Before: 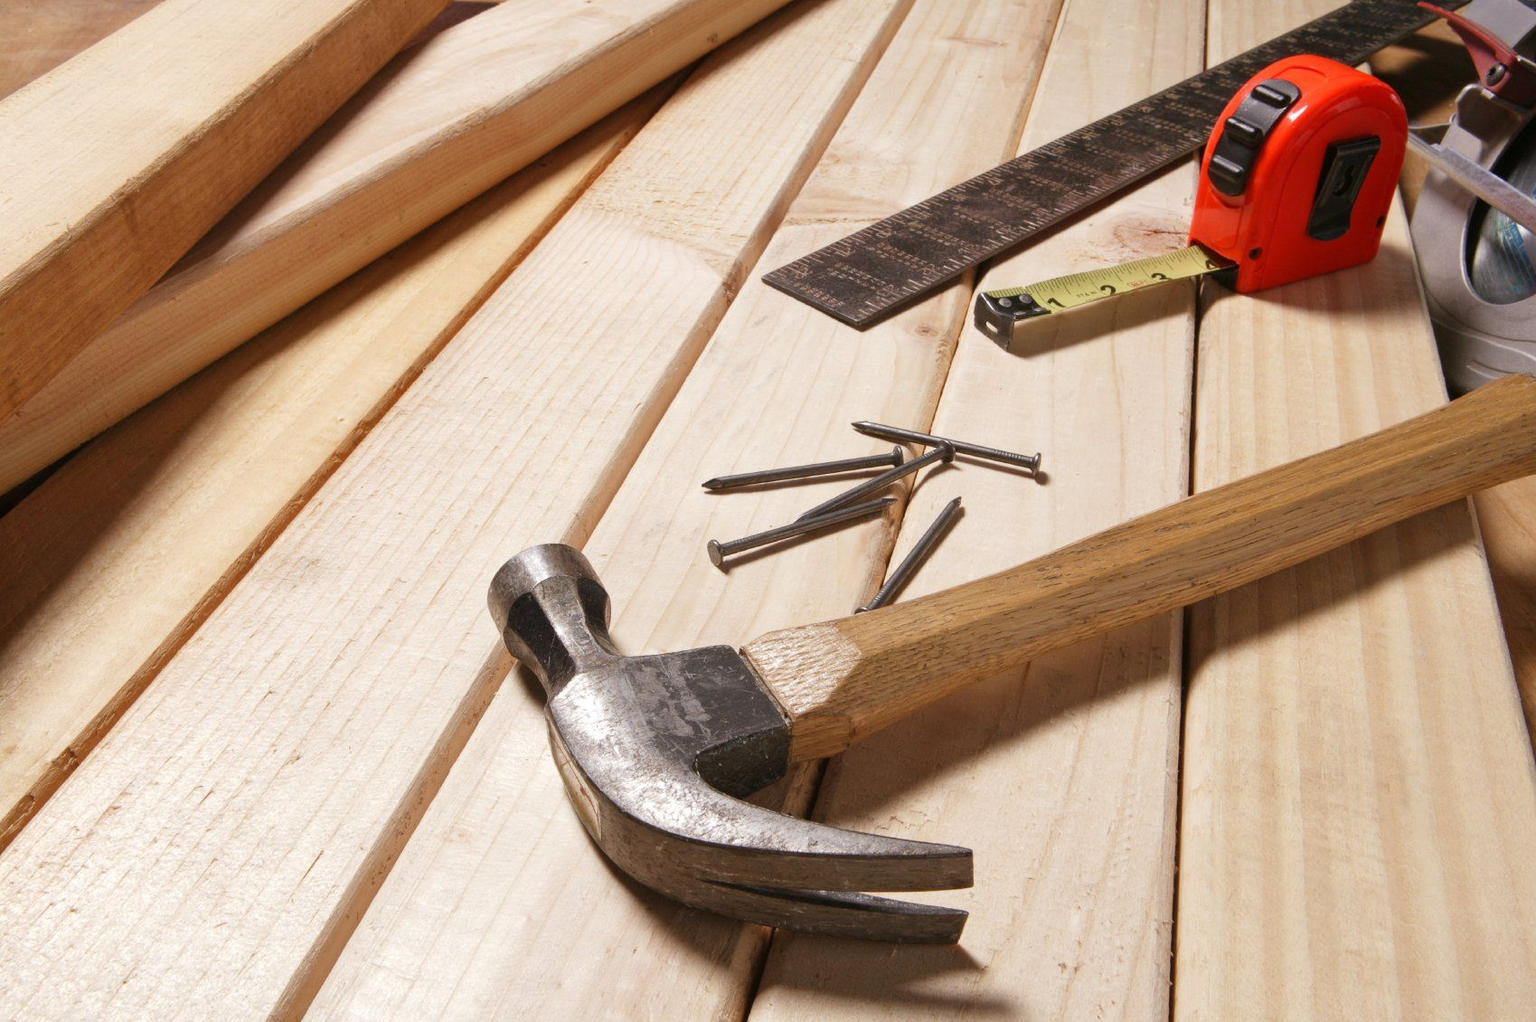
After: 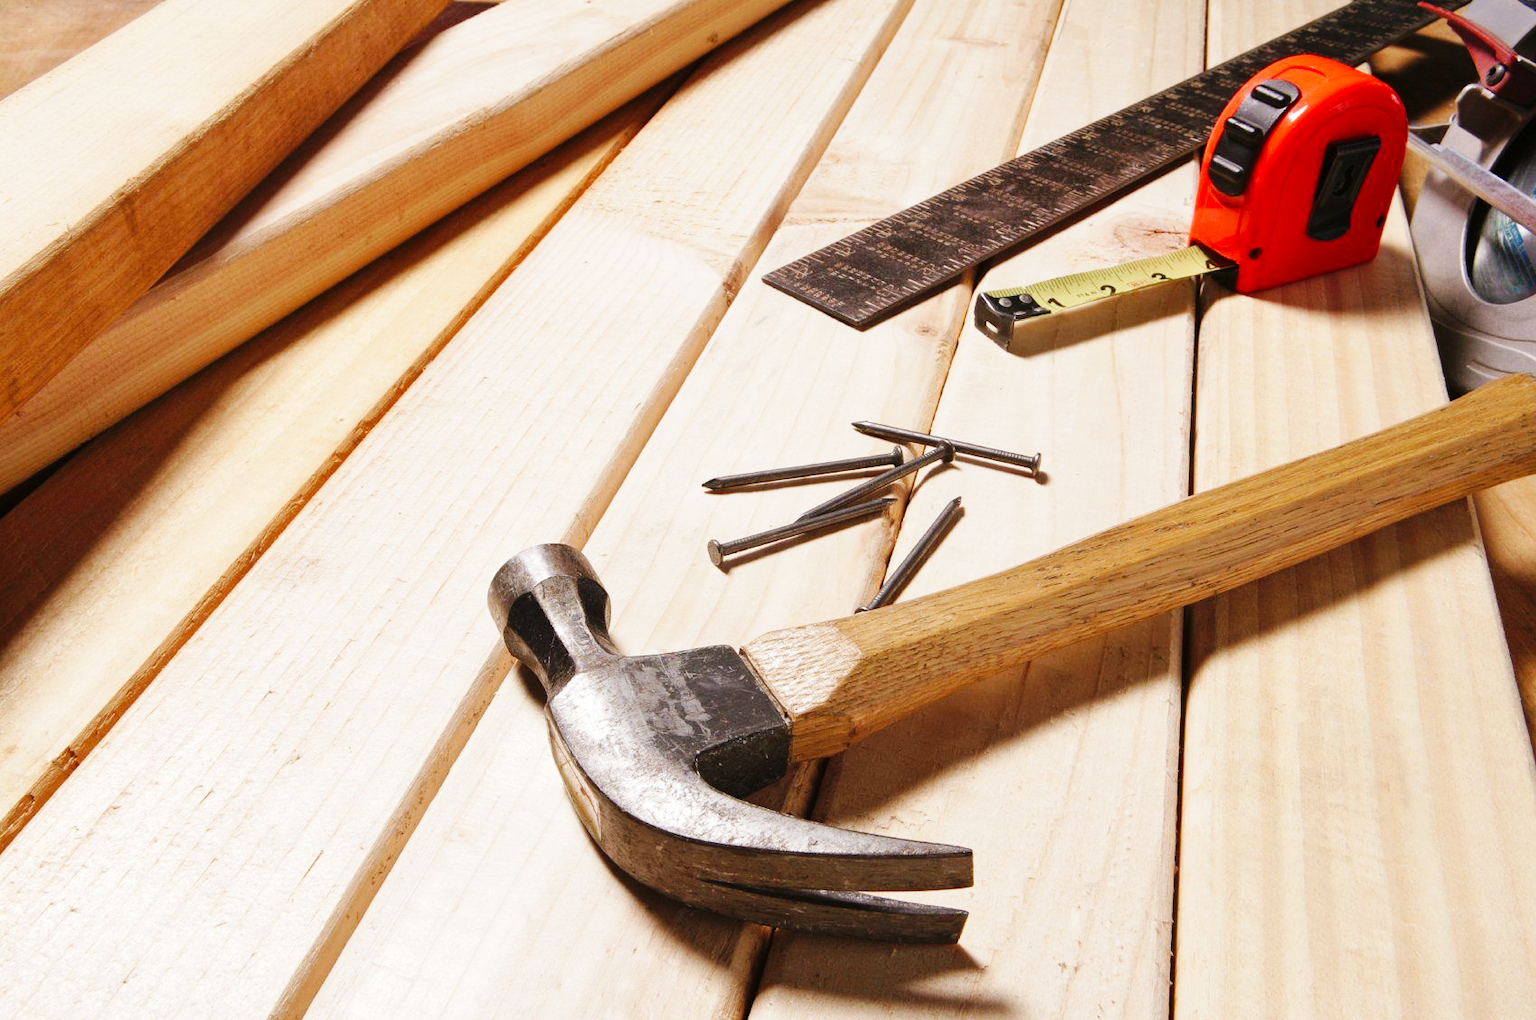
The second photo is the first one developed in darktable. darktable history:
base curve: curves: ch0 [(0, 0) (0.032, 0.025) (0.121, 0.166) (0.206, 0.329) (0.605, 0.79) (1, 1)], preserve colors none
crop: bottom 0.071%
